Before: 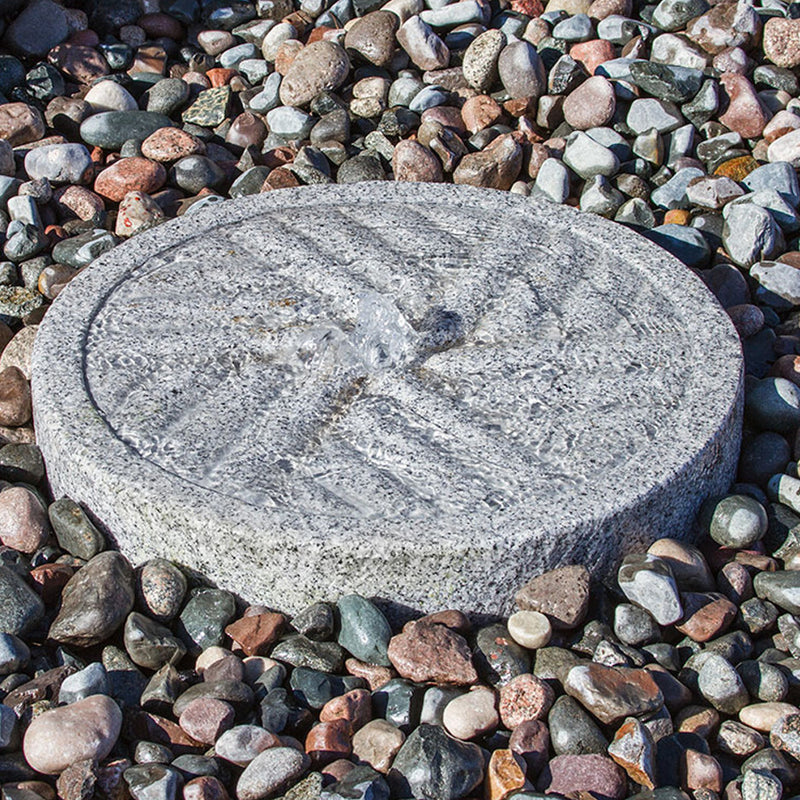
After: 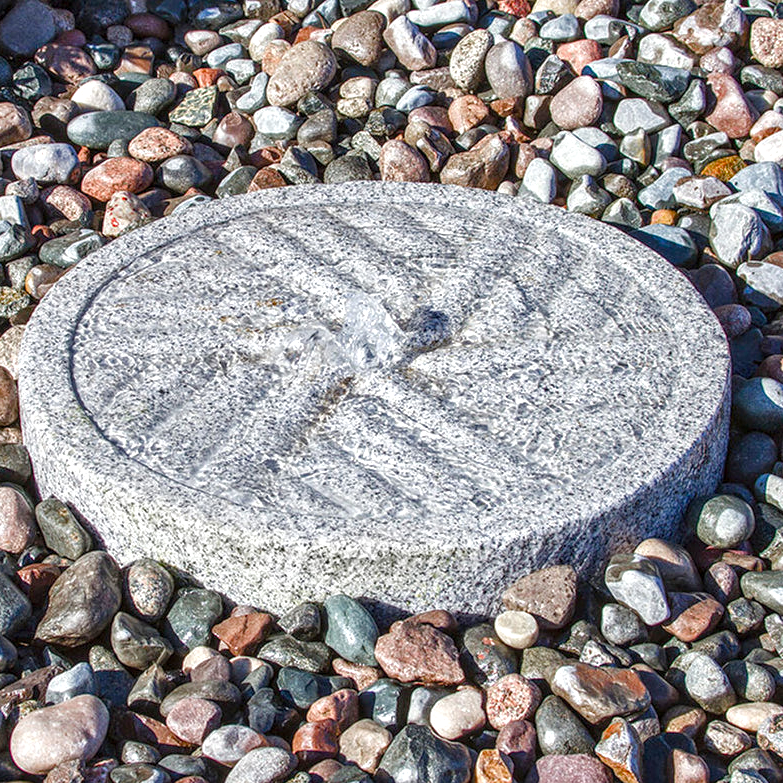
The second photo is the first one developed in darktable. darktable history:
crop: left 1.743%, right 0.268%, bottom 2.011%
color balance rgb: perceptual saturation grading › global saturation 20%, perceptual saturation grading › highlights -50%, perceptual saturation grading › shadows 30%, perceptual brilliance grading › global brilliance 10%, perceptual brilliance grading › shadows 15%
local contrast: on, module defaults
